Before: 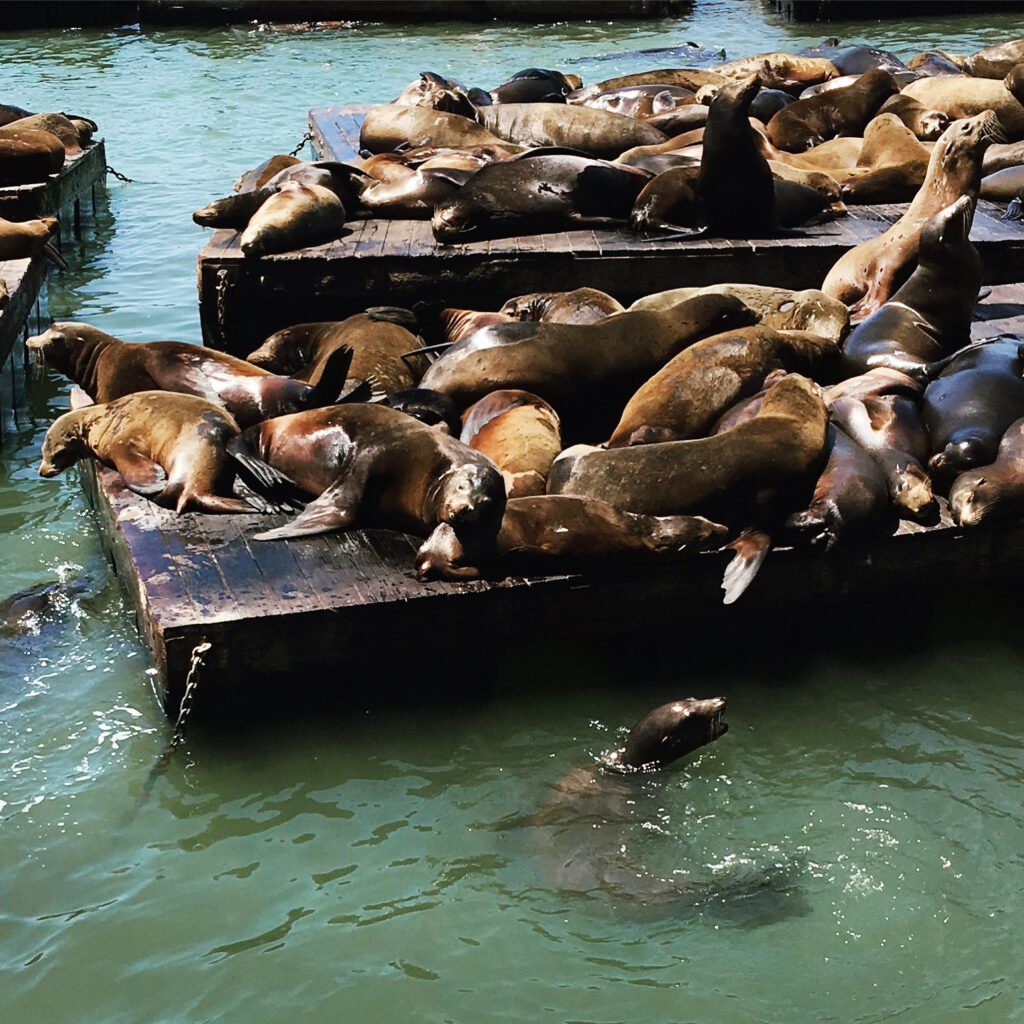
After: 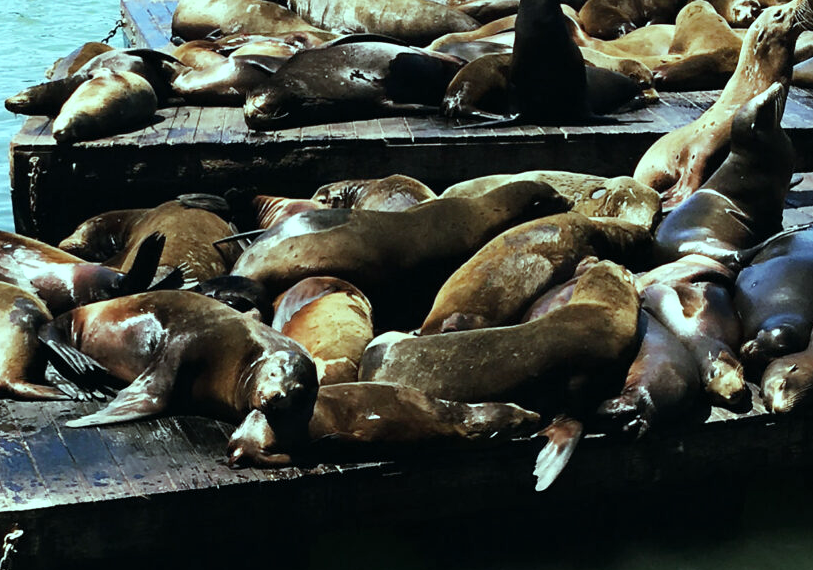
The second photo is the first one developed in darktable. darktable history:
crop: left 18.38%, top 11.092%, right 2.134%, bottom 33.217%
levels: mode automatic, black 0.023%, white 99.97%, levels [0.062, 0.494, 0.925]
color balance: mode lift, gamma, gain (sRGB), lift [0.997, 0.979, 1.021, 1.011], gamma [1, 1.084, 0.916, 0.998], gain [1, 0.87, 1.13, 1.101], contrast 4.55%, contrast fulcrum 38.24%, output saturation 104.09%
exposure: exposure -0.01 EV, compensate highlight preservation false
